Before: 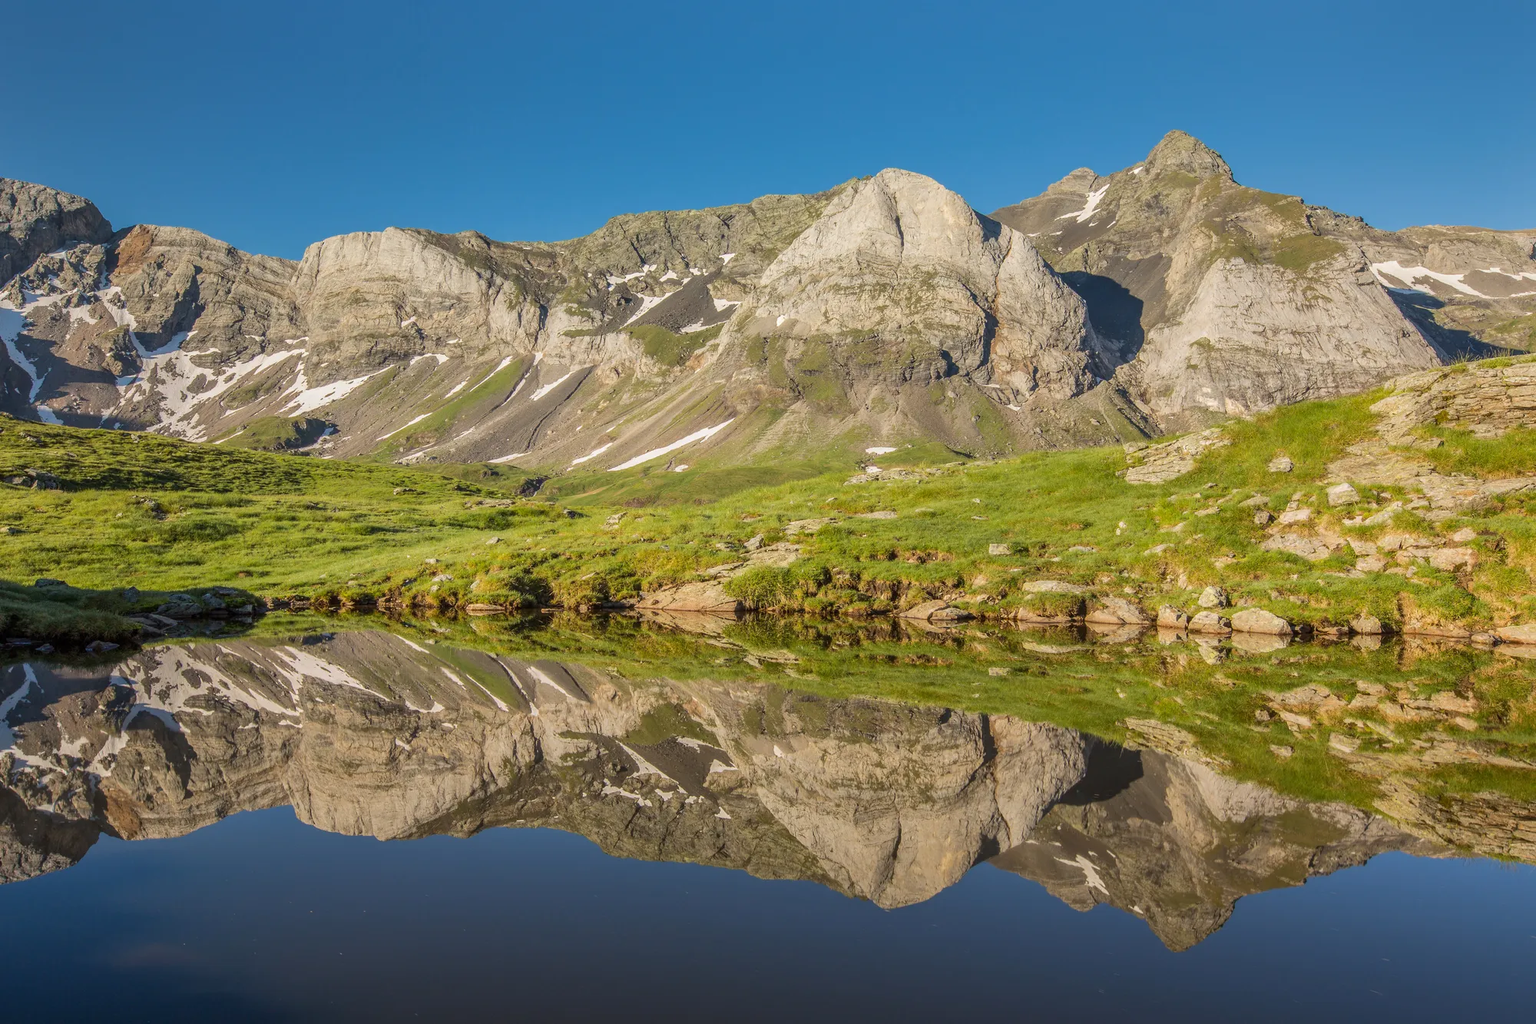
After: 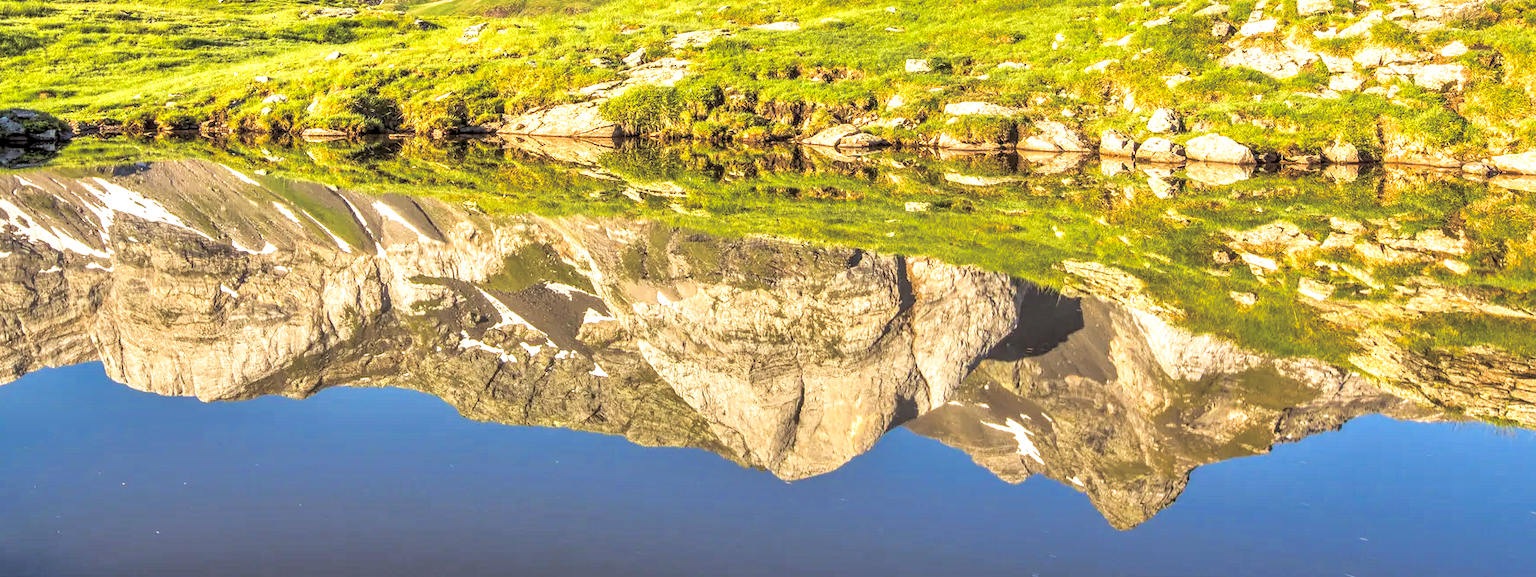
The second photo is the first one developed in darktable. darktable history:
local contrast: on, module defaults
exposure: black level correction 0, exposure 0.5 EV, compensate exposure bias true, compensate highlight preservation false
split-toning: shadows › hue 36°, shadows › saturation 0.05, highlights › hue 10.8°, highlights › saturation 0.15, compress 40%
color balance rgb: shadows lift › luminance -21.66%, shadows lift › chroma 6.57%, shadows lift › hue 270°, power › chroma 0.68%, power › hue 60°, highlights gain › luminance 6.08%, highlights gain › chroma 1.33%, highlights gain › hue 90°, global offset › luminance -0.87%, perceptual saturation grading › global saturation 26.86%, perceptual saturation grading › highlights -28.39%, perceptual saturation grading › mid-tones 15.22%, perceptual saturation grading › shadows 33.98%, perceptual brilliance grading › highlights 10%, perceptual brilliance grading › mid-tones 5%
tone equalizer: -7 EV 0.15 EV, -6 EV 0.6 EV, -5 EV 1.15 EV, -4 EV 1.33 EV, -3 EV 1.15 EV, -2 EV 0.6 EV, -1 EV 0.15 EV, mask exposure compensation -0.5 EV
crop and rotate: left 13.306%, top 48.129%, bottom 2.928%
